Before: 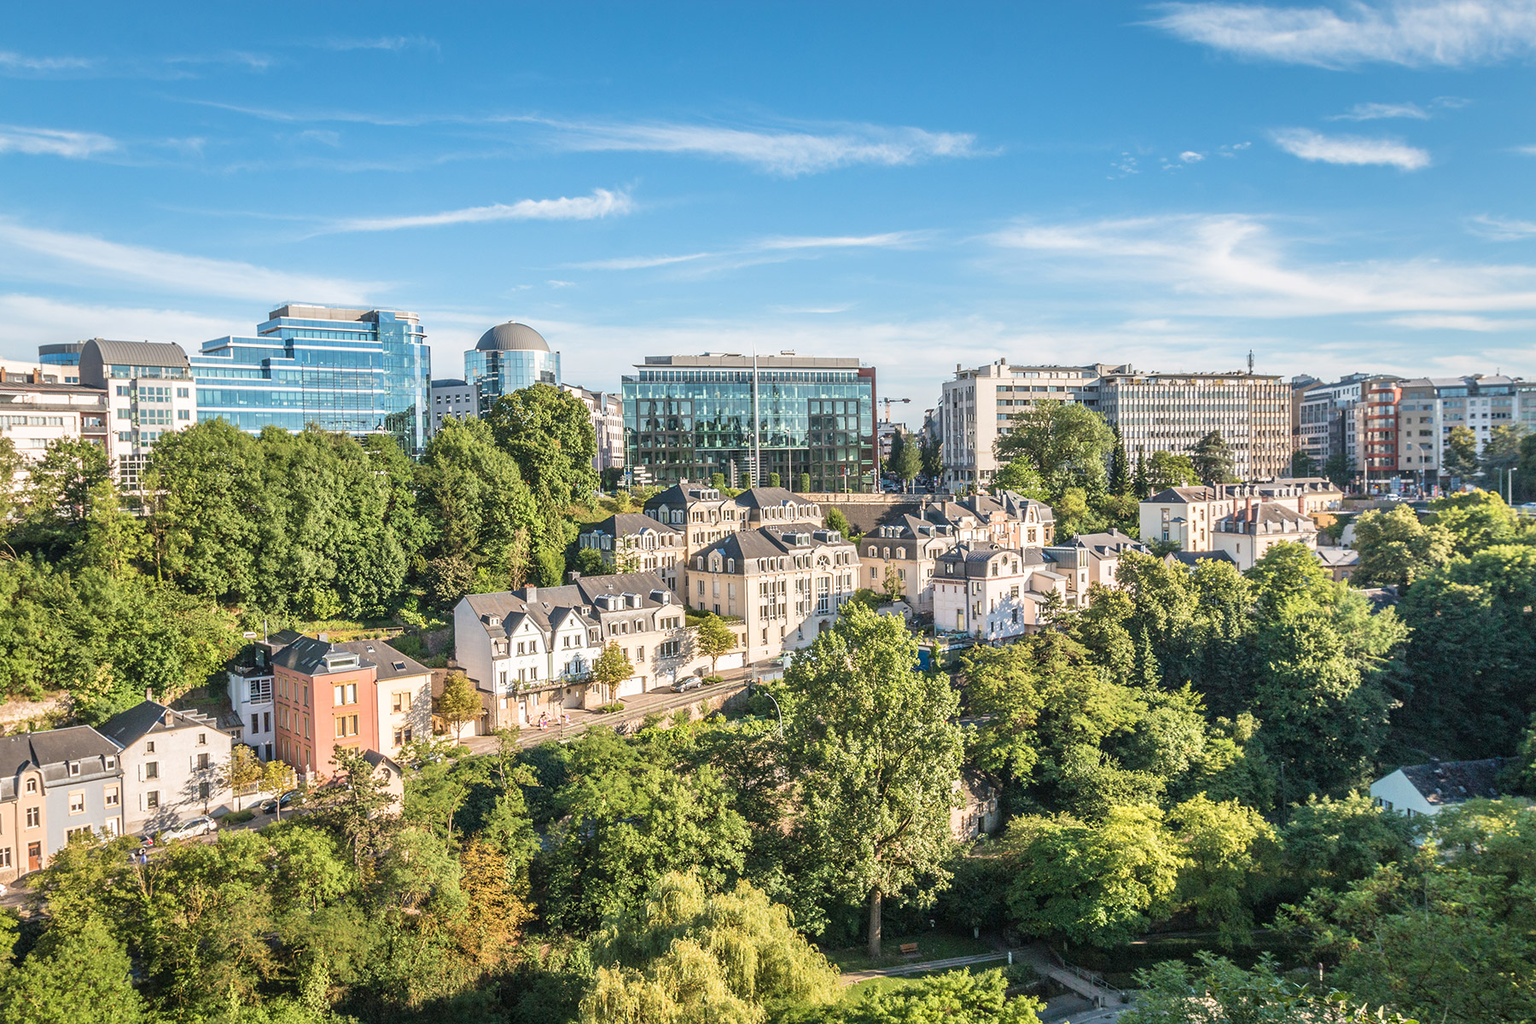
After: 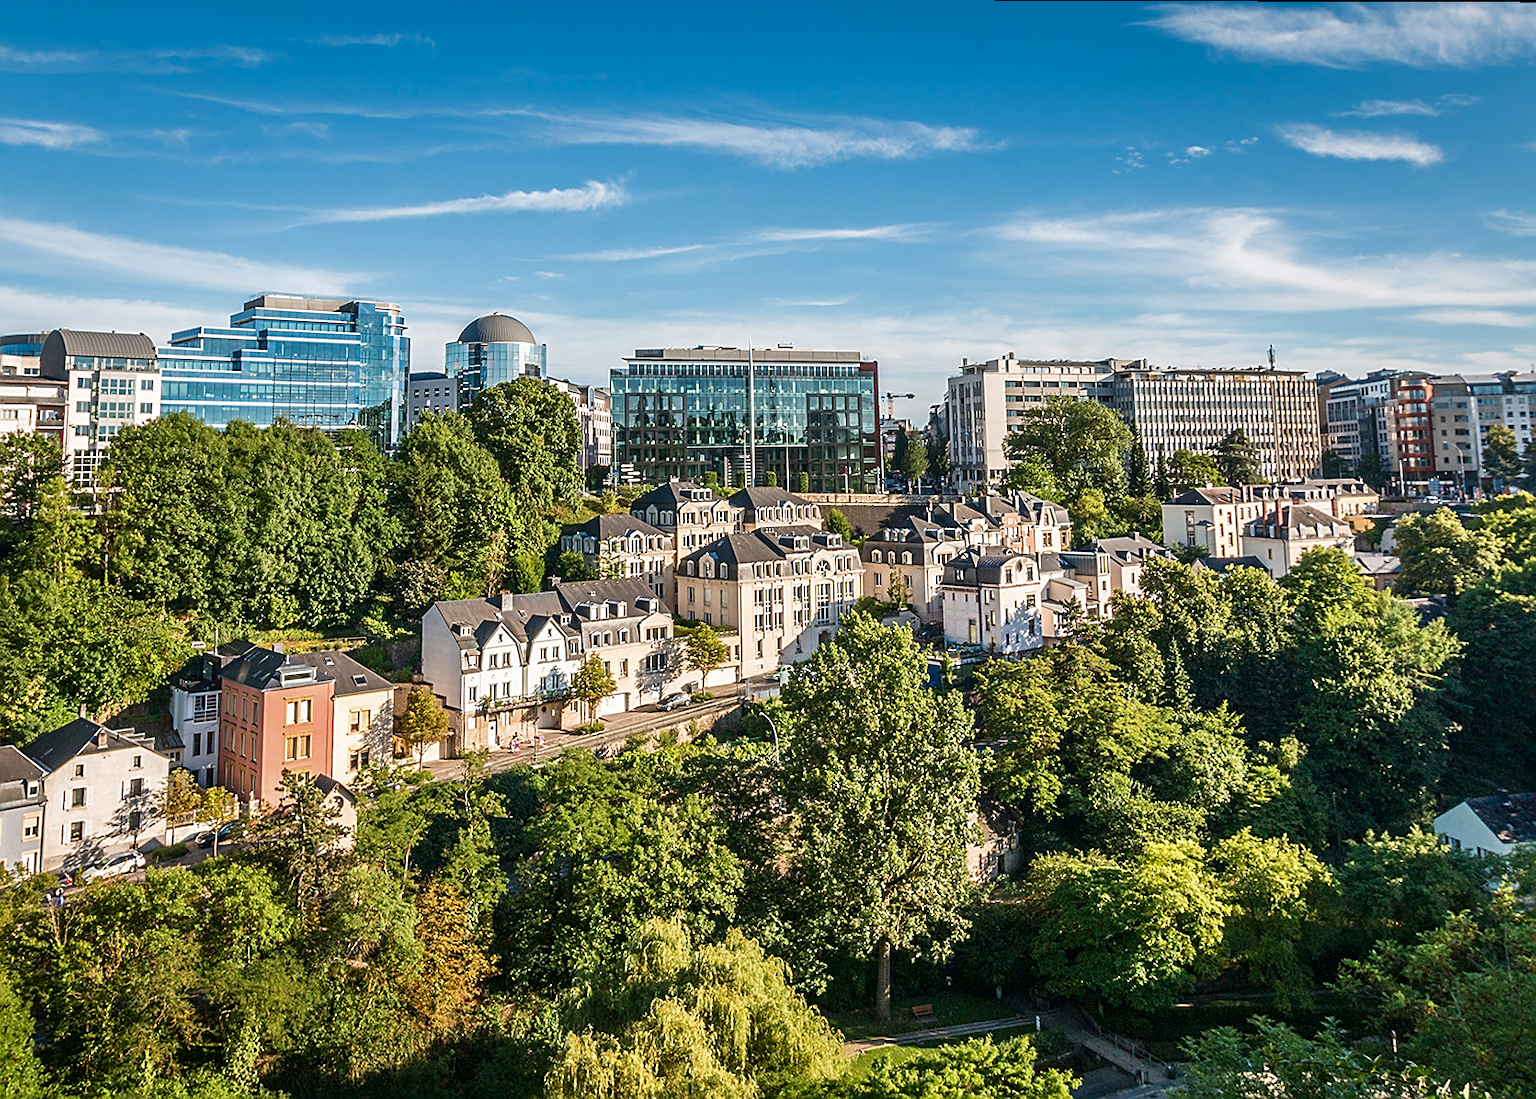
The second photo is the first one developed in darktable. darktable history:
sharpen: amount 0.55
crop: top 0.05%, bottom 0.098%
rotate and perspective: rotation 0.215°, lens shift (vertical) -0.139, crop left 0.069, crop right 0.939, crop top 0.002, crop bottom 0.996
contrast brightness saturation: brightness -0.2, saturation 0.08
